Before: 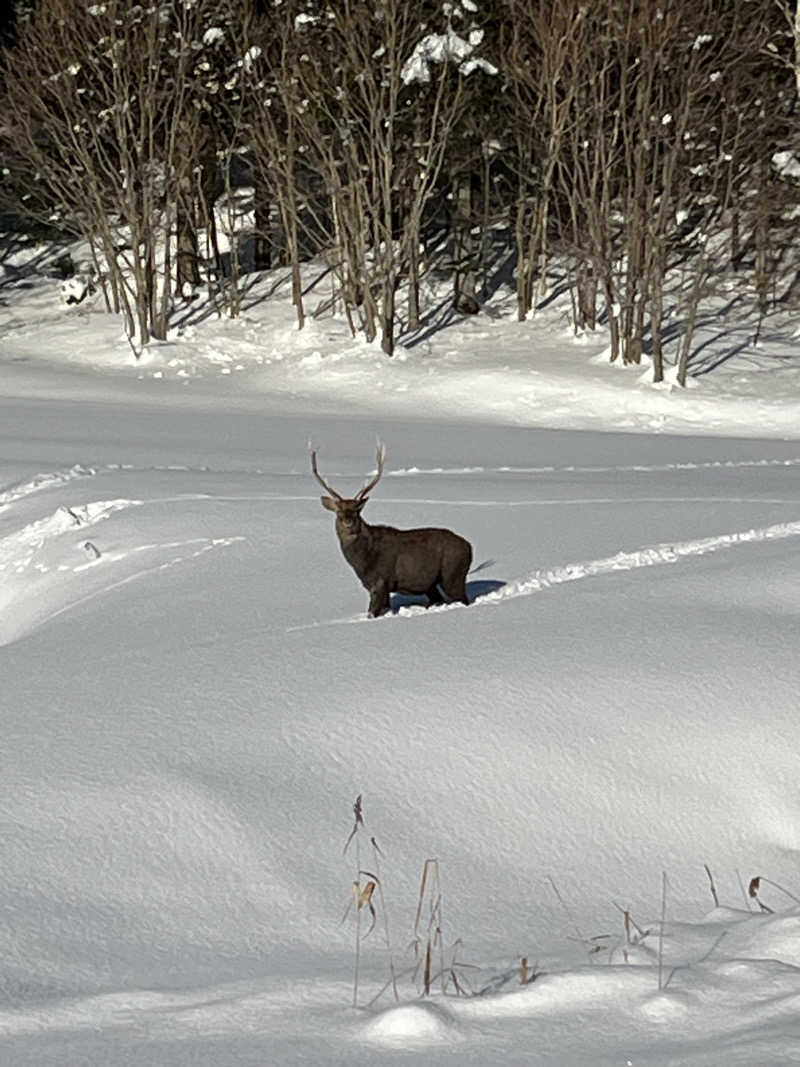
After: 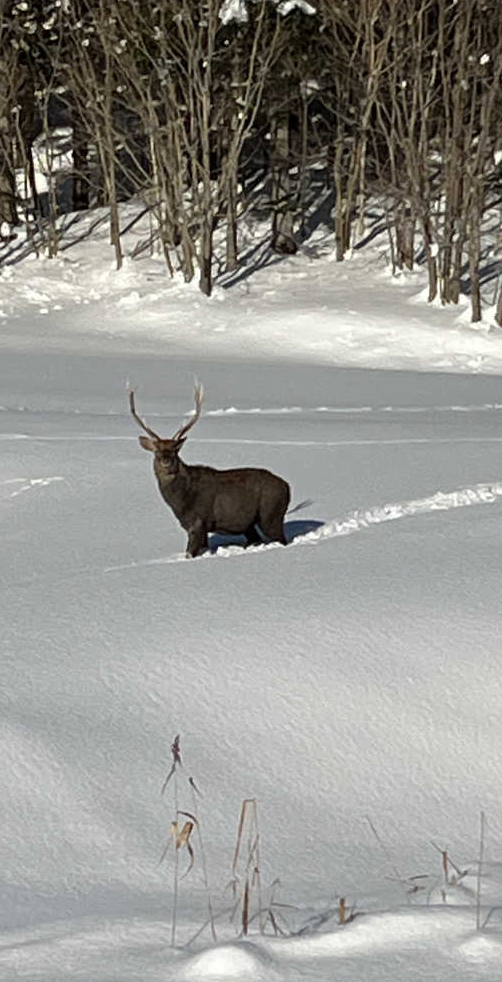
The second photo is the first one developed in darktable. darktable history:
crop and rotate: left 22.811%, top 5.632%, right 14.33%, bottom 2.326%
